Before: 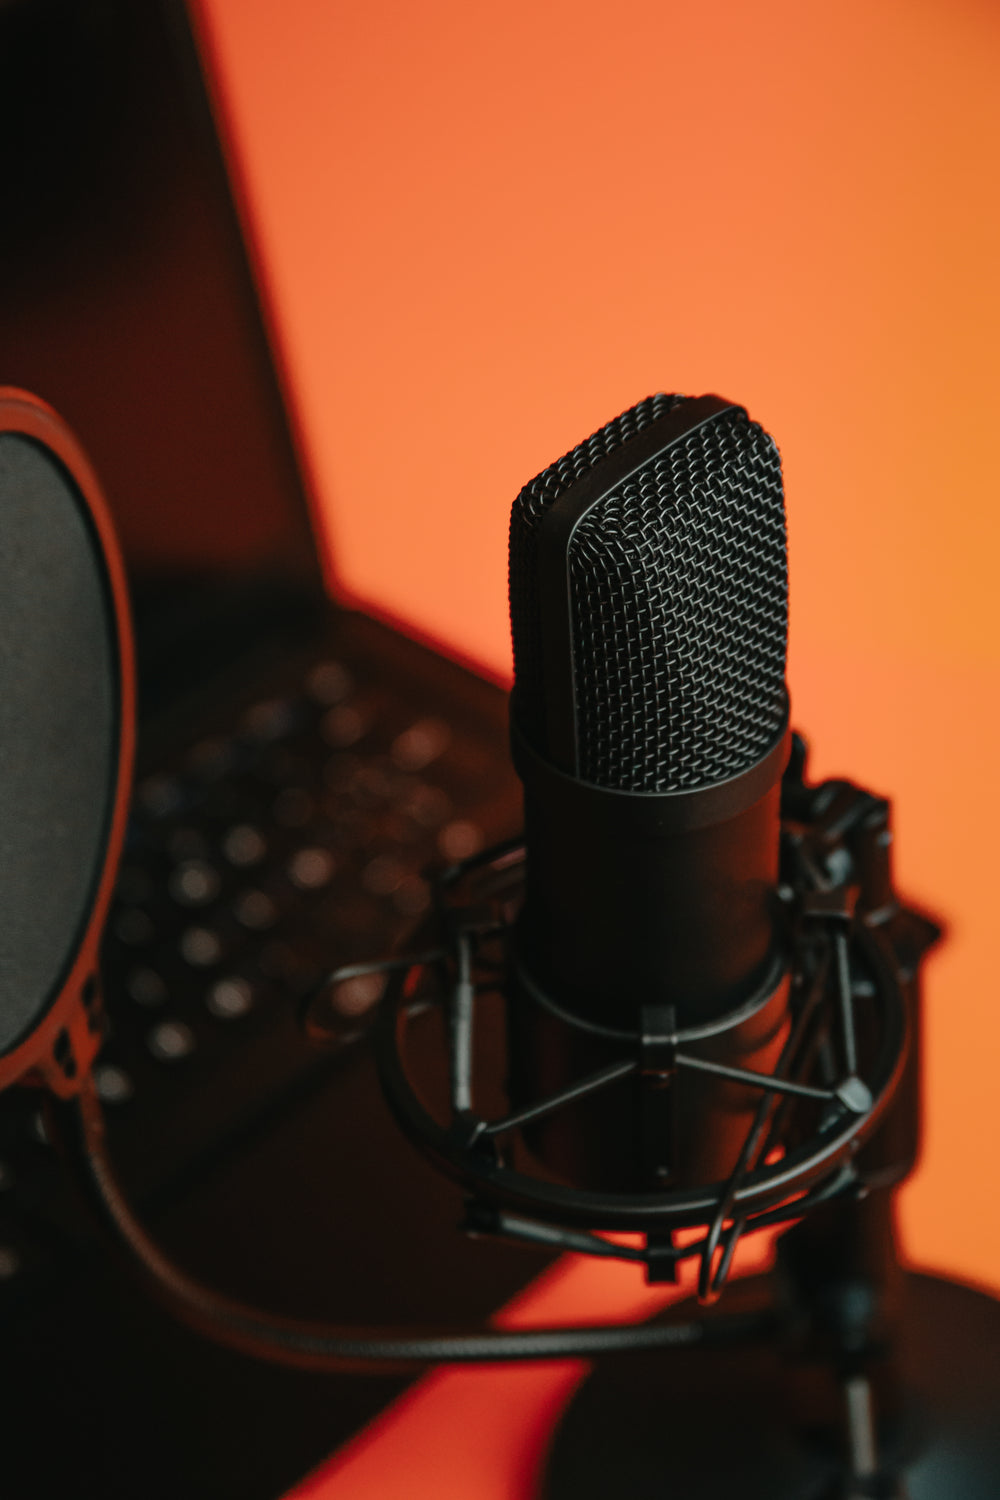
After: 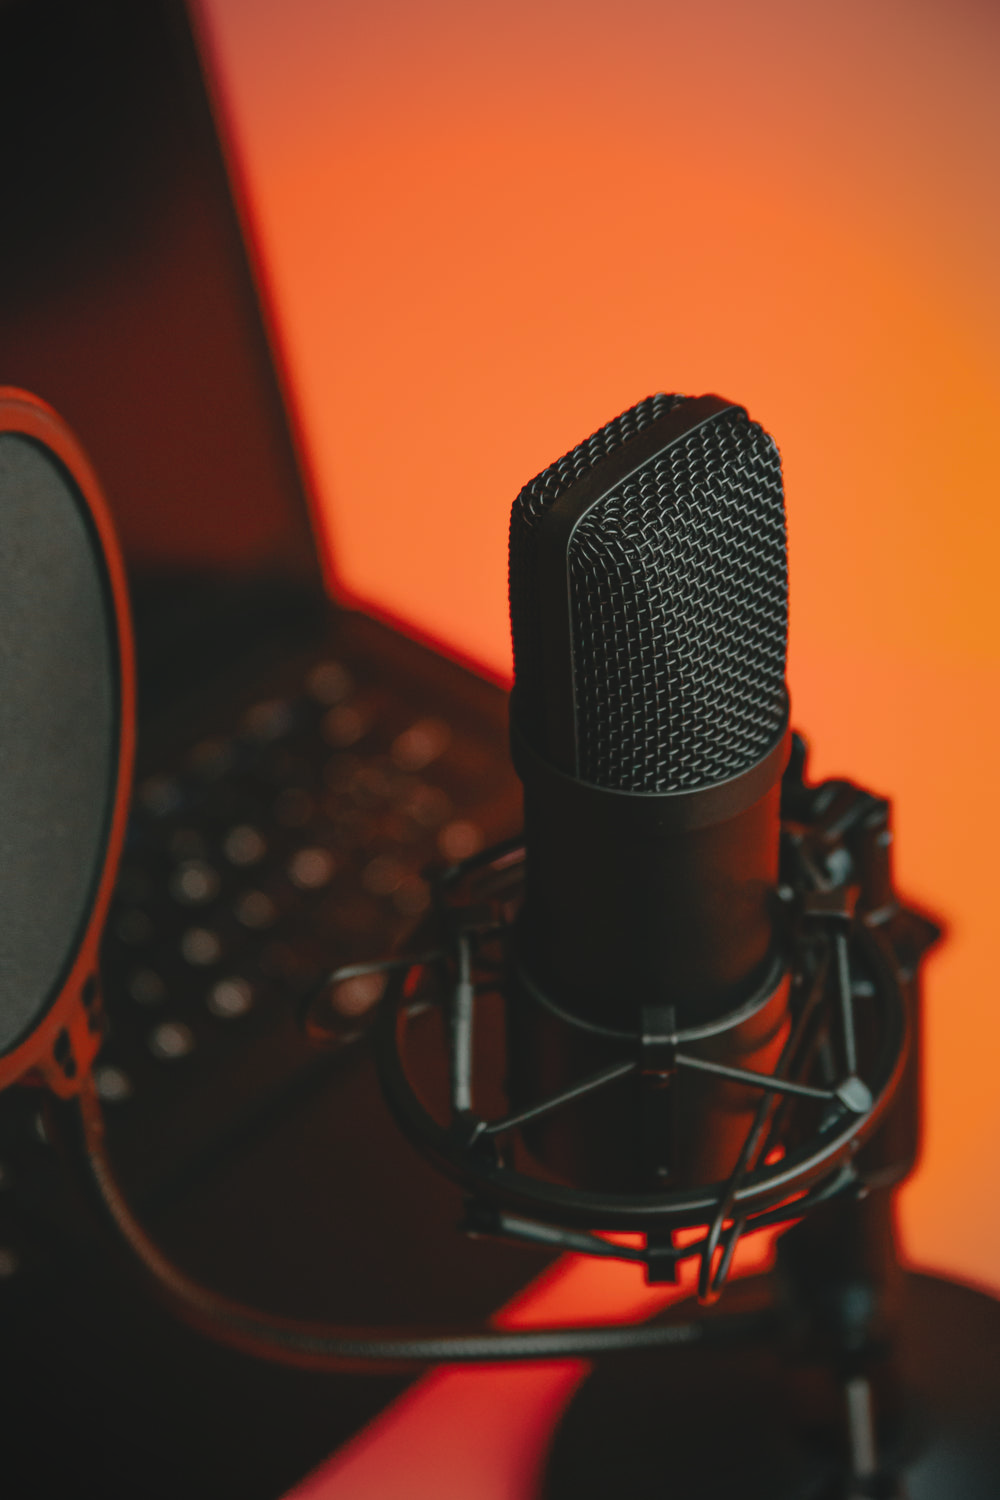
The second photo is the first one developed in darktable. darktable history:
vignetting: unbound false
lowpass: radius 0.1, contrast 0.85, saturation 1.1, unbound 0
